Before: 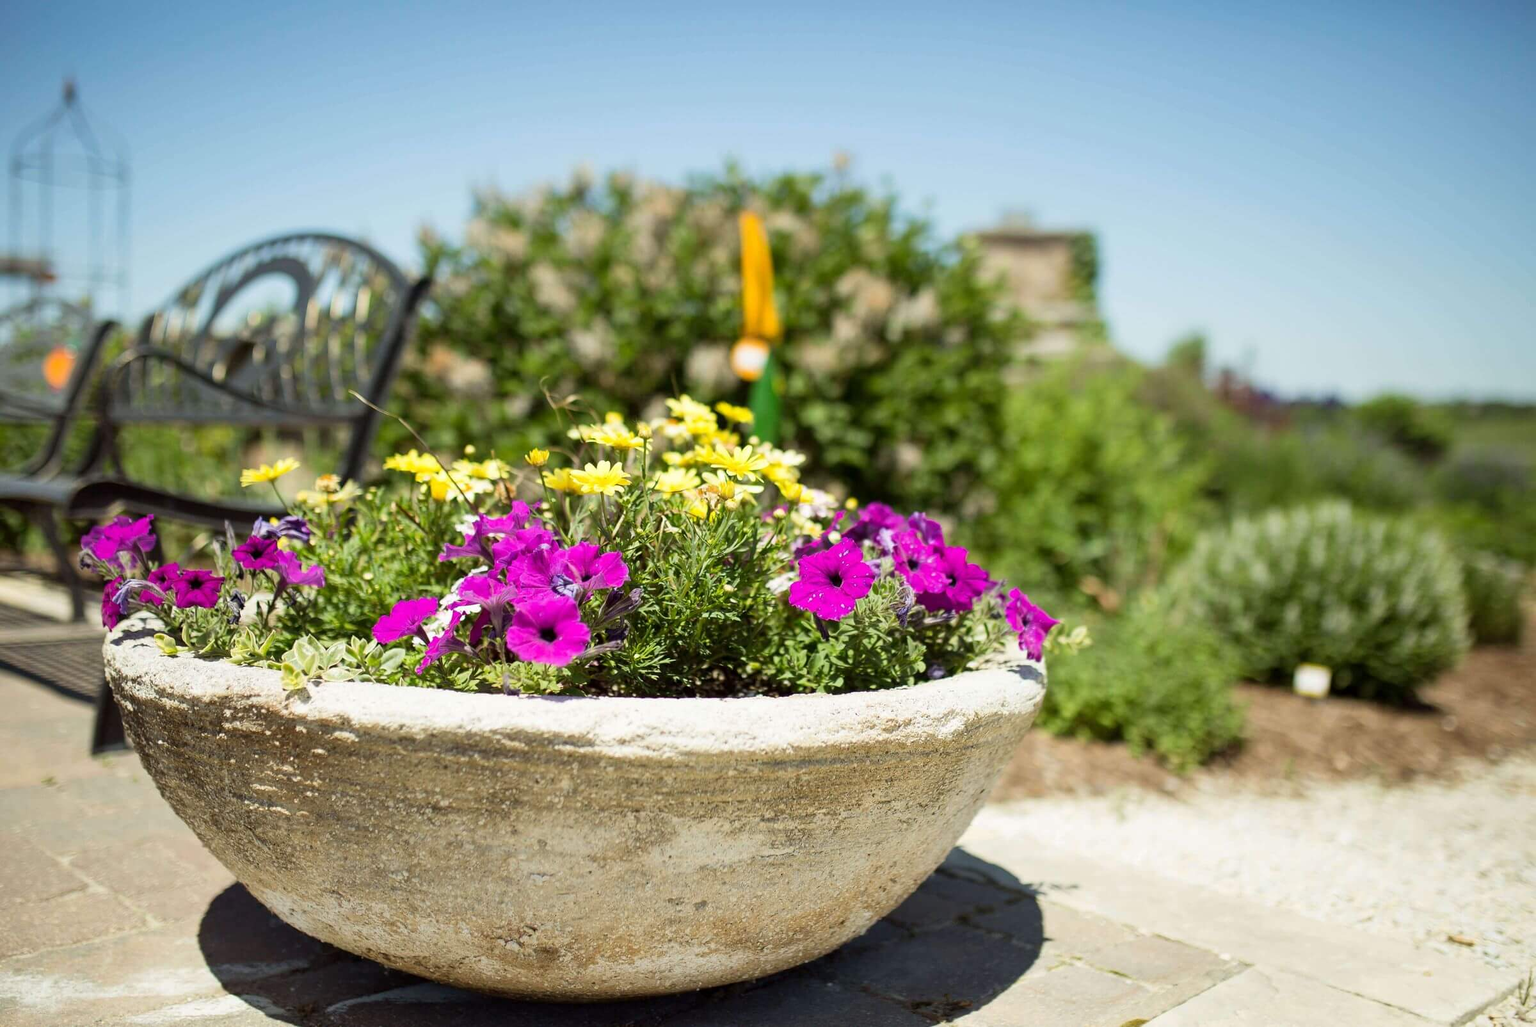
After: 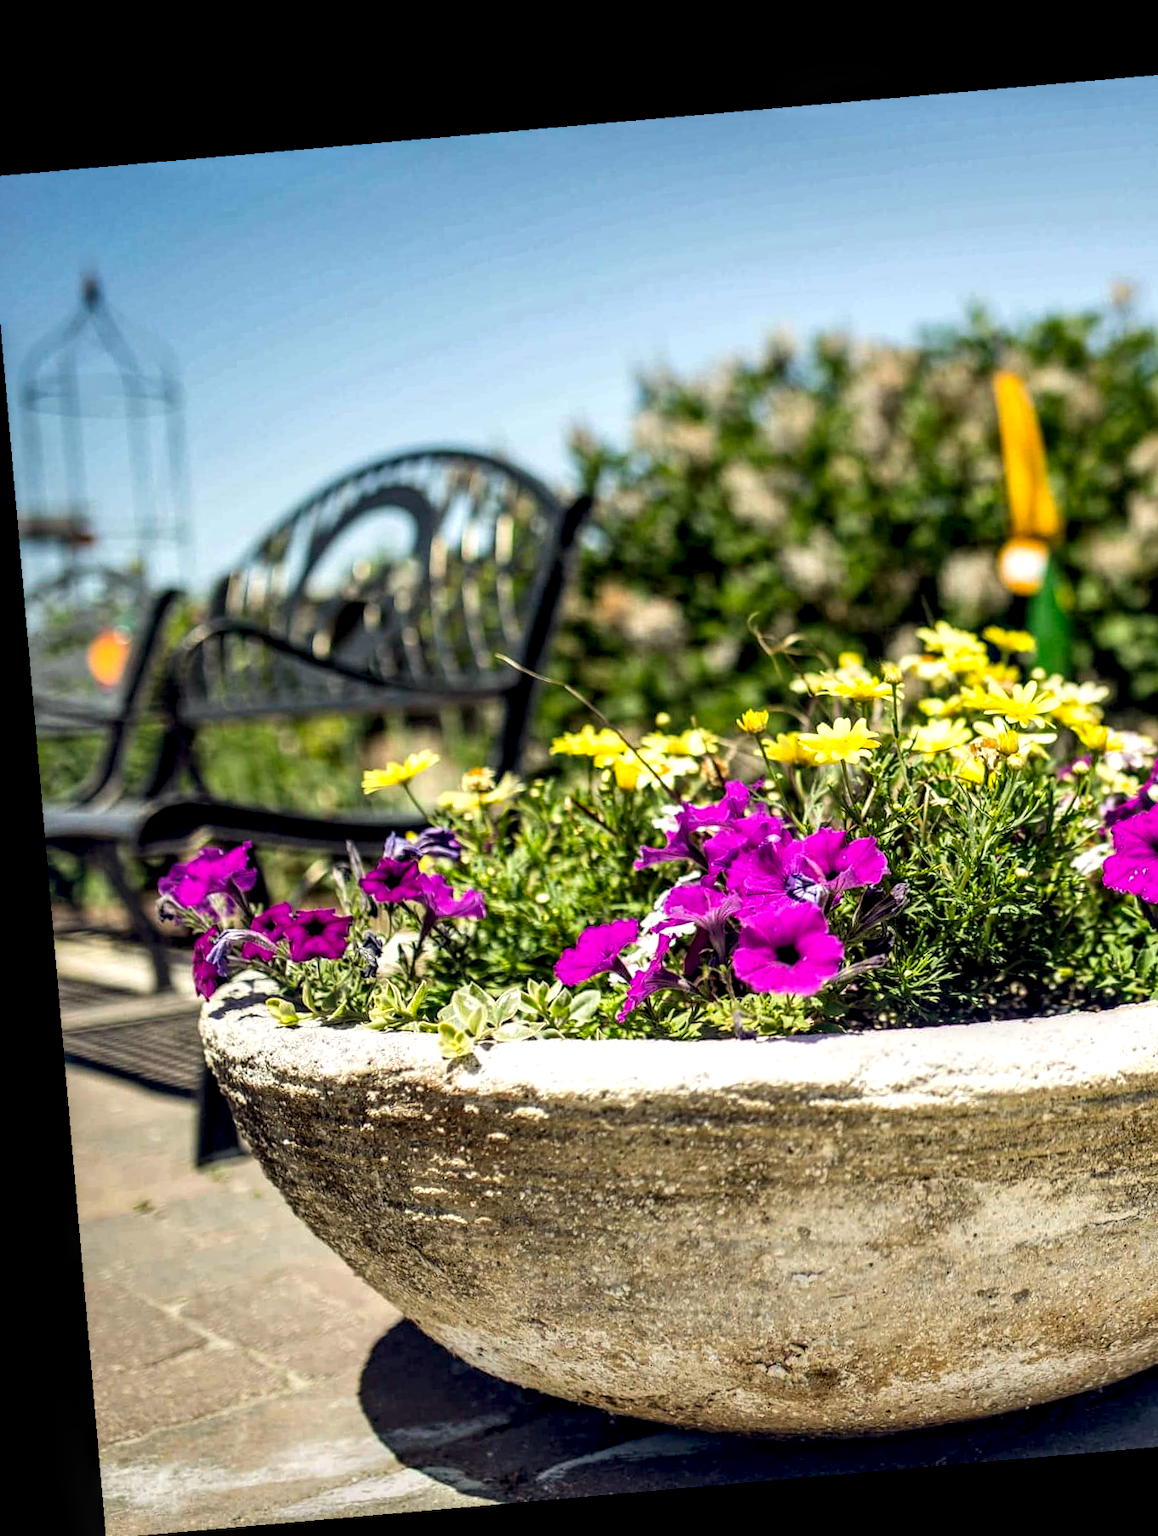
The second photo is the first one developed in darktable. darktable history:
color balance rgb: shadows lift › hue 87.51°, highlights gain › chroma 0.68%, highlights gain › hue 55.1°, global offset › chroma 0.13%, global offset › hue 253.66°, linear chroma grading › global chroma 0.5%, perceptual saturation grading › global saturation 16.38%
local contrast: highlights 19%, detail 186%
crop: left 0.587%, right 45.588%, bottom 0.086%
rotate and perspective: rotation -4.98°, automatic cropping off
